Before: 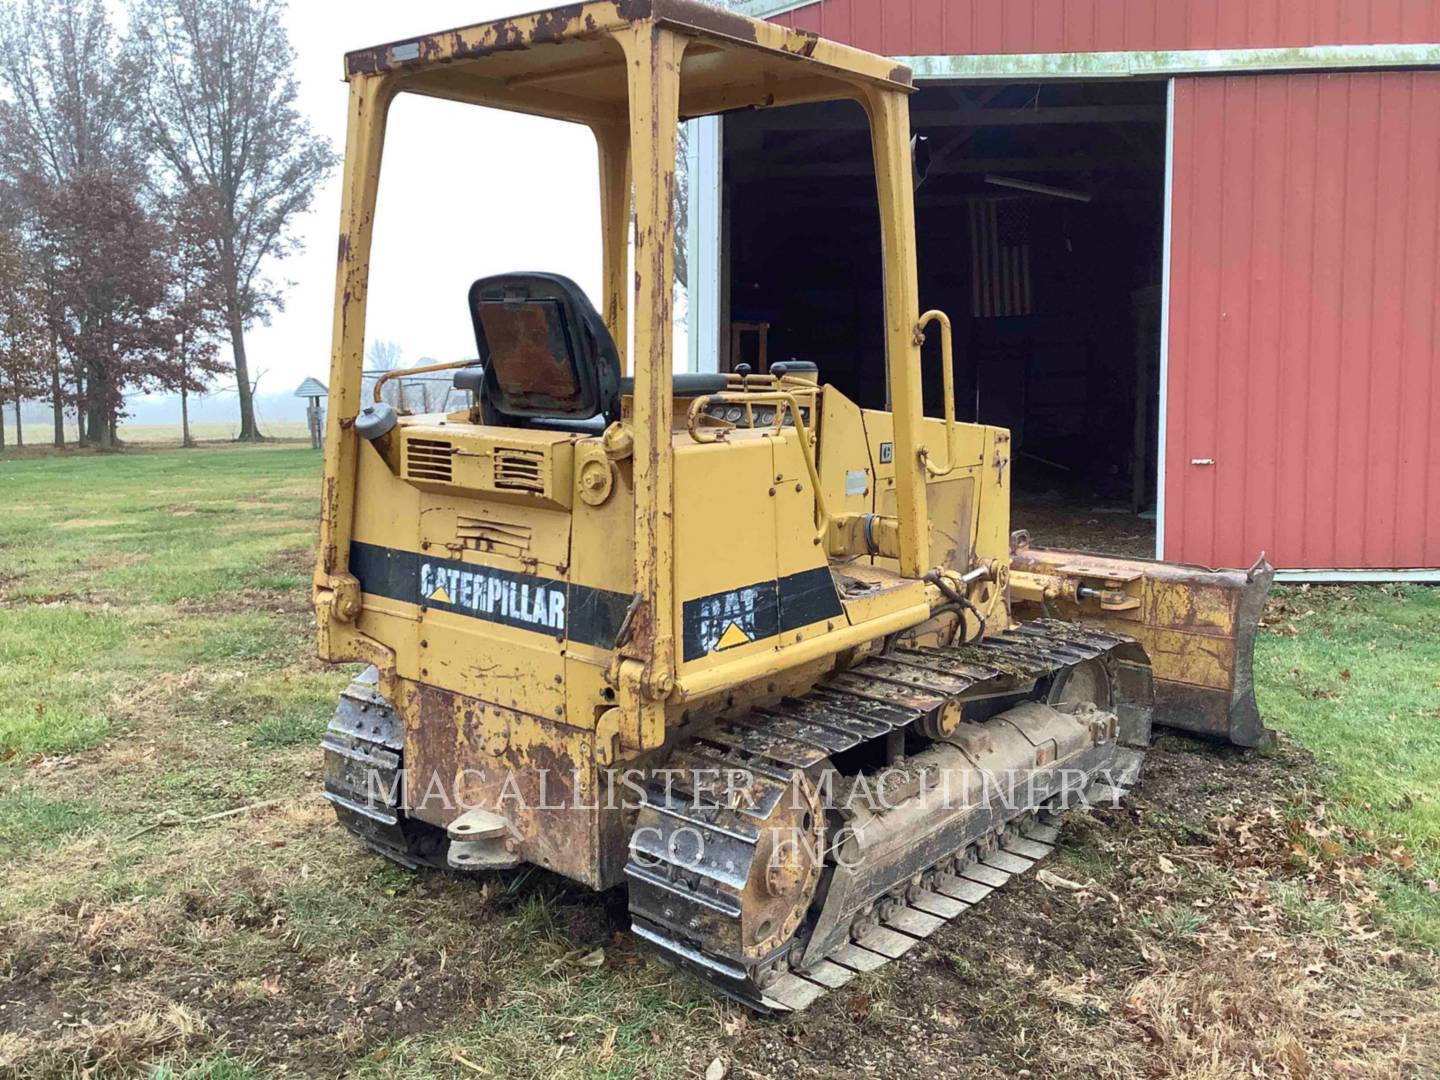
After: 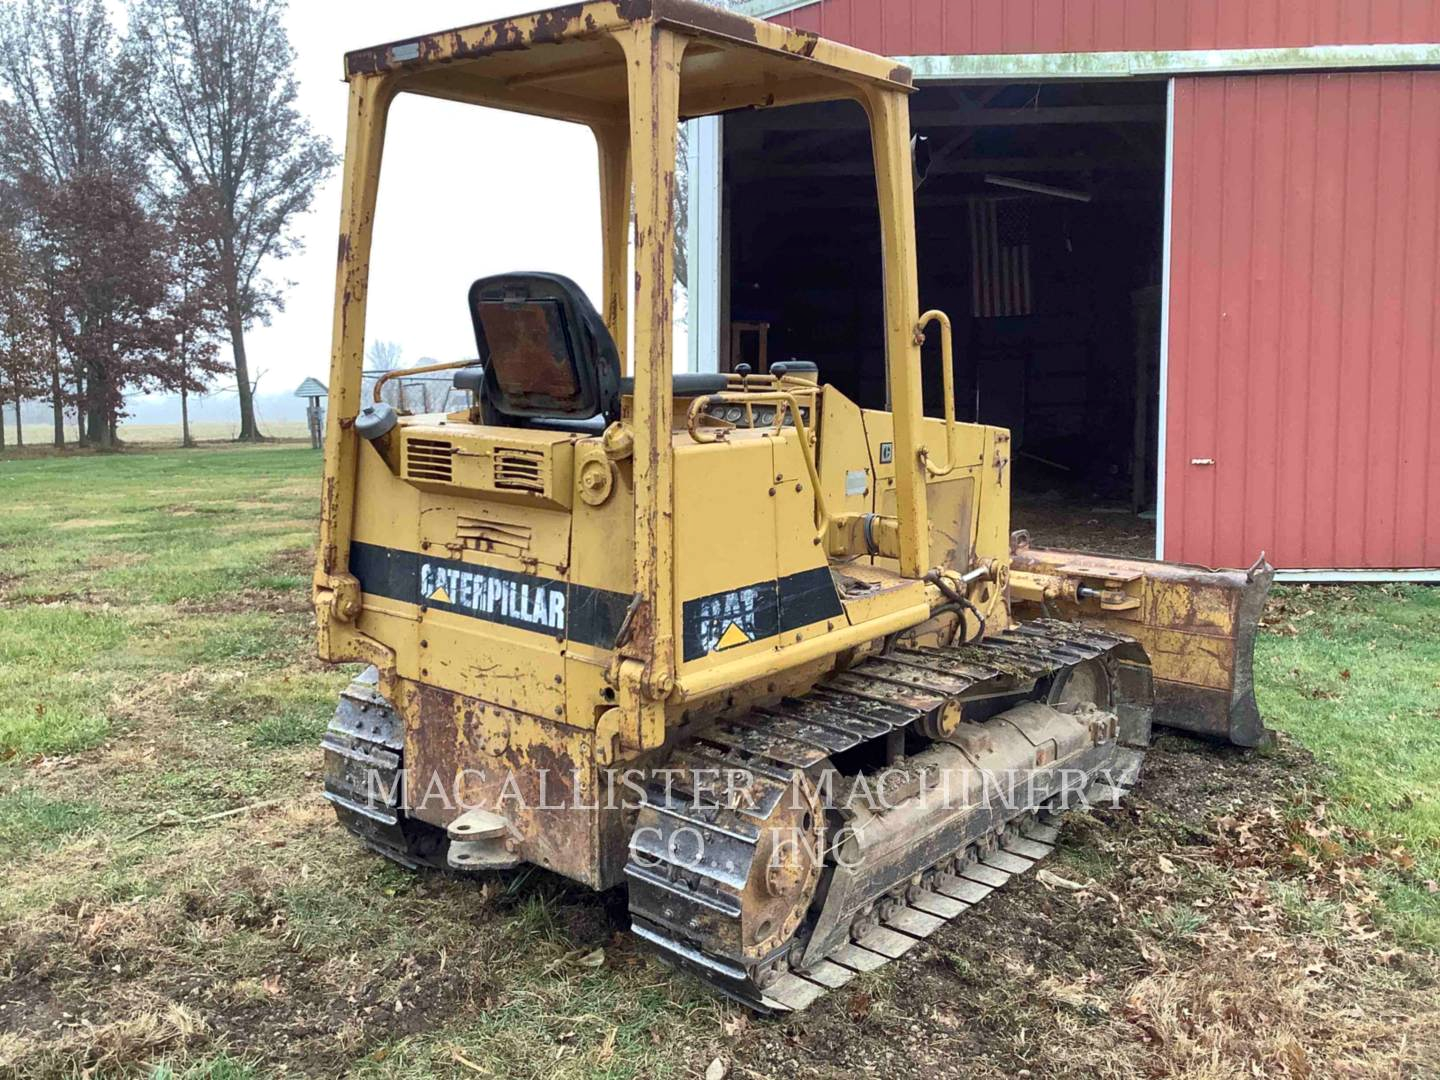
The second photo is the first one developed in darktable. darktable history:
shadows and highlights: radius 337.15, shadows 28.86, soften with gaussian
local contrast: mode bilateral grid, contrast 21, coarseness 49, detail 119%, midtone range 0.2
